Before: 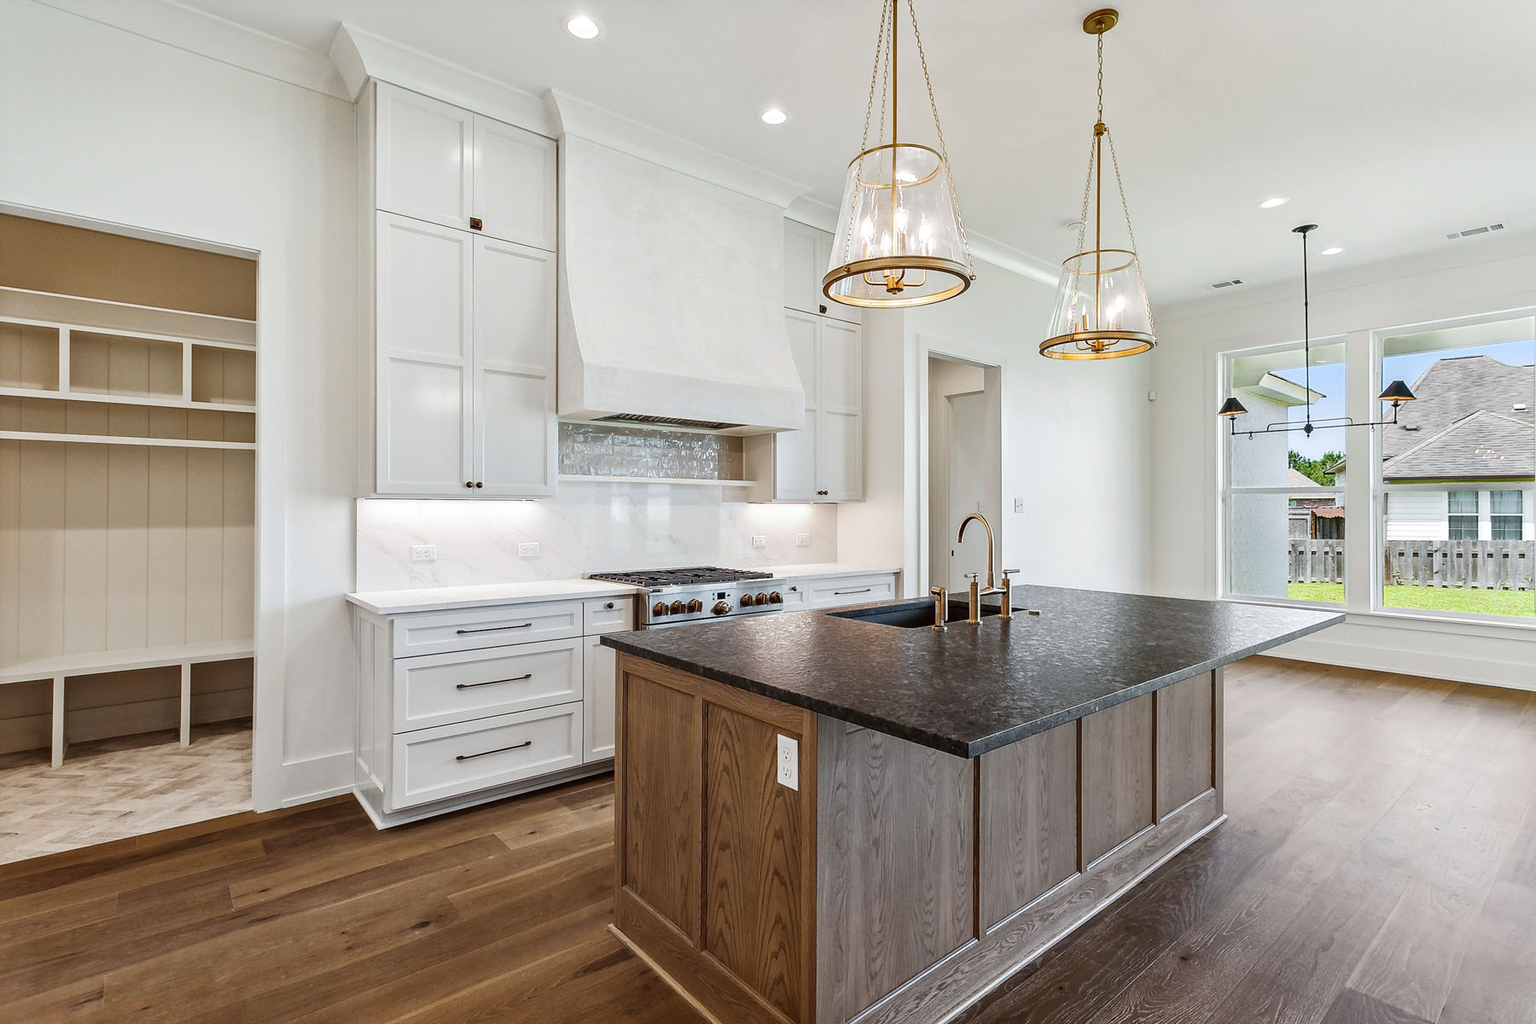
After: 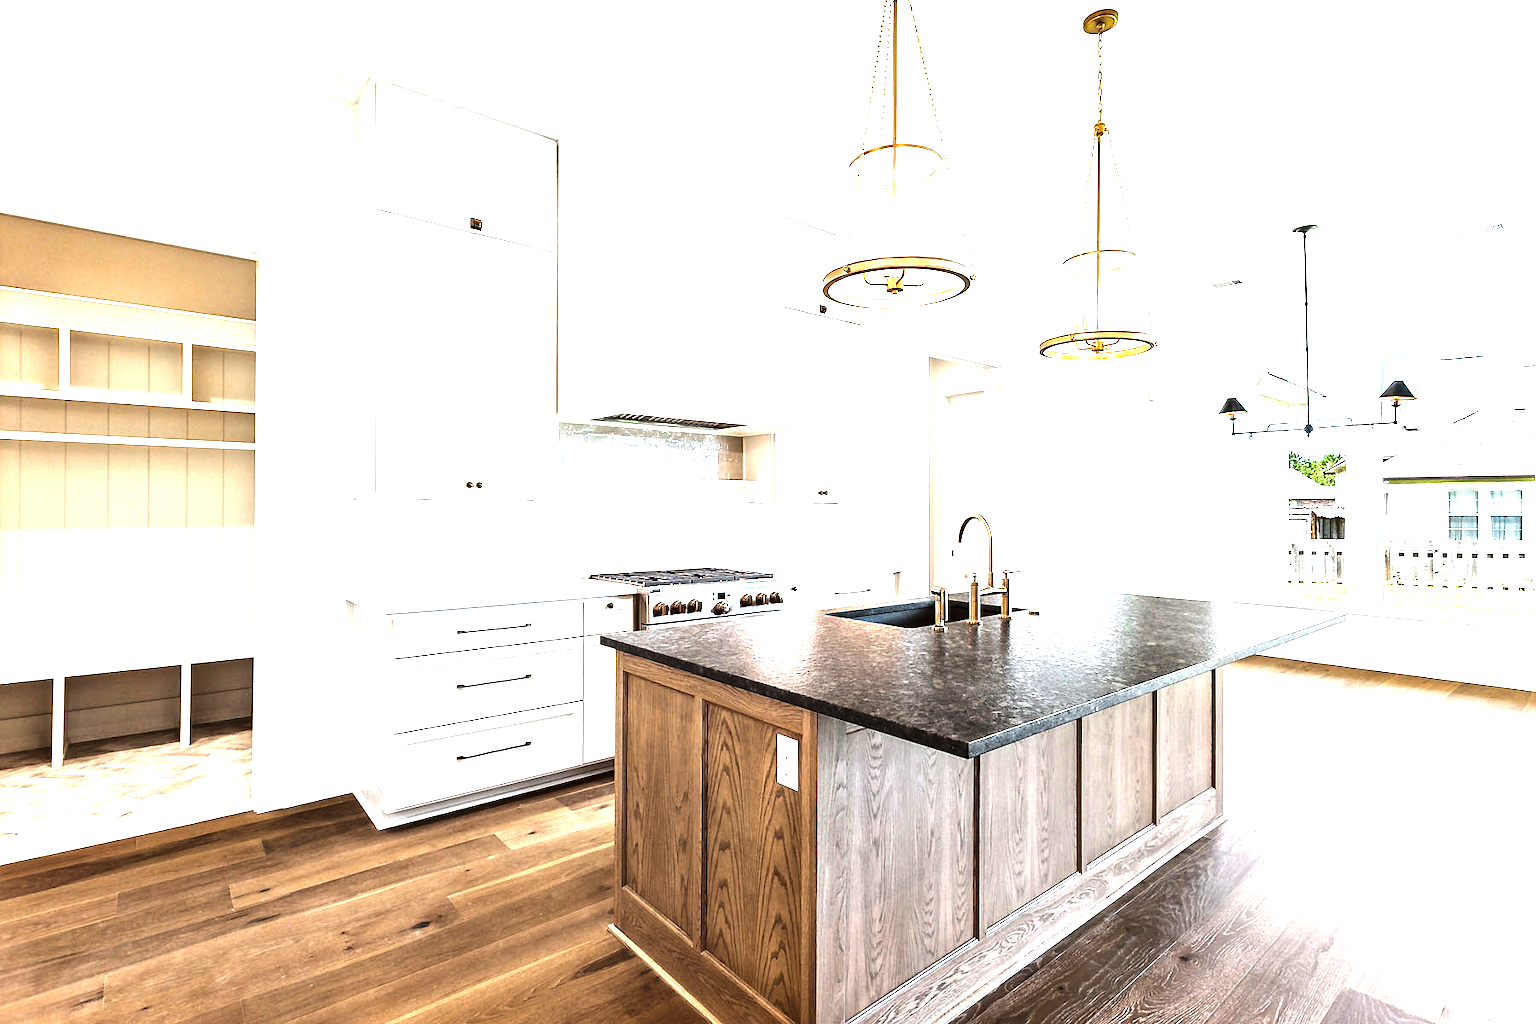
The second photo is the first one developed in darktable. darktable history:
tone equalizer: -8 EV -1.08 EV, -7 EV -1.01 EV, -6 EV -0.867 EV, -5 EV -0.578 EV, -3 EV 0.578 EV, -2 EV 0.867 EV, -1 EV 1.01 EV, +0 EV 1.08 EV, edges refinement/feathering 500, mask exposure compensation -1.57 EV, preserve details no
exposure: black level correction 0, exposure 1.1 EV, compensate highlight preservation false
